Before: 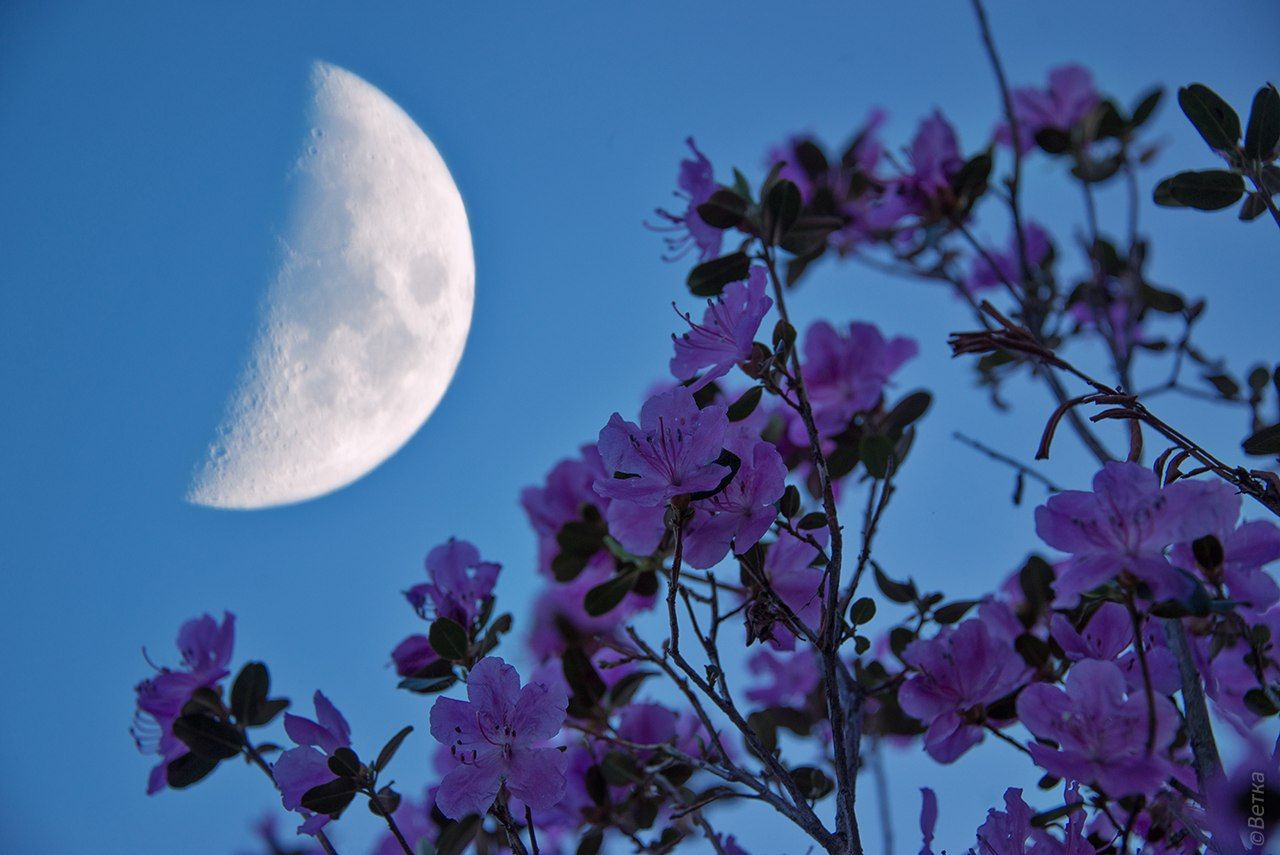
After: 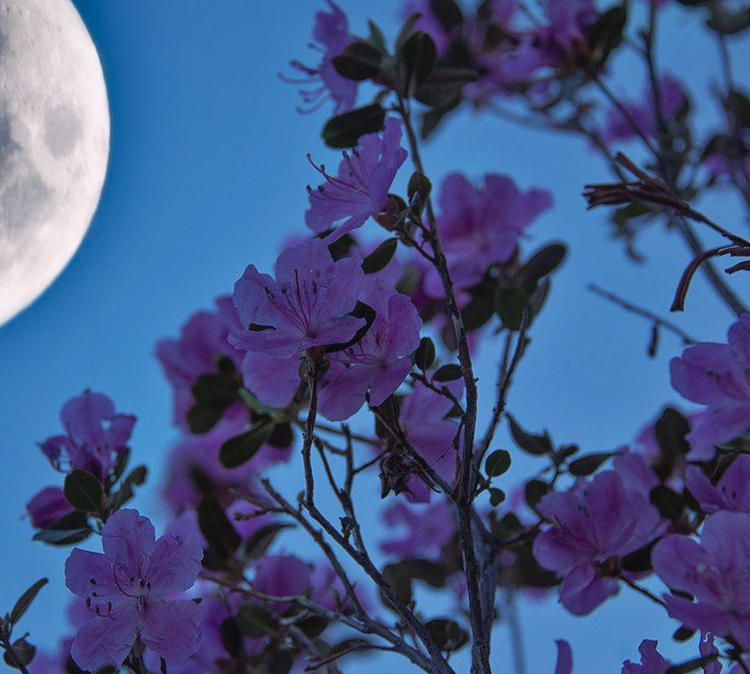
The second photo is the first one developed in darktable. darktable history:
tone curve: curves: ch0 [(0, 0.024) (0.119, 0.146) (0.474, 0.464) (0.718, 0.721) (0.817, 0.839) (1, 0.998)]; ch1 [(0, 0) (0.377, 0.416) (0.439, 0.451) (0.477, 0.477) (0.501, 0.504) (0.538, 0.544) (0.58, 0.602) (0.664, 0.676) (0.783, 0.804) (1, 1)]; ch2 [(0, 0) (0.38, 0.405) (0.463, 0.456) (0.498, 0.497) (0.524, 0.535) (0.578, 0.576) (0.648, 0.665) (1, 1)], preserve colors none
crop and rotate: left 28.584%, top 17.398%, right 12.753%, bottom 3.693%
shadows and highlights: shadows 18.7, highlights -83.17, soften with gaussian
